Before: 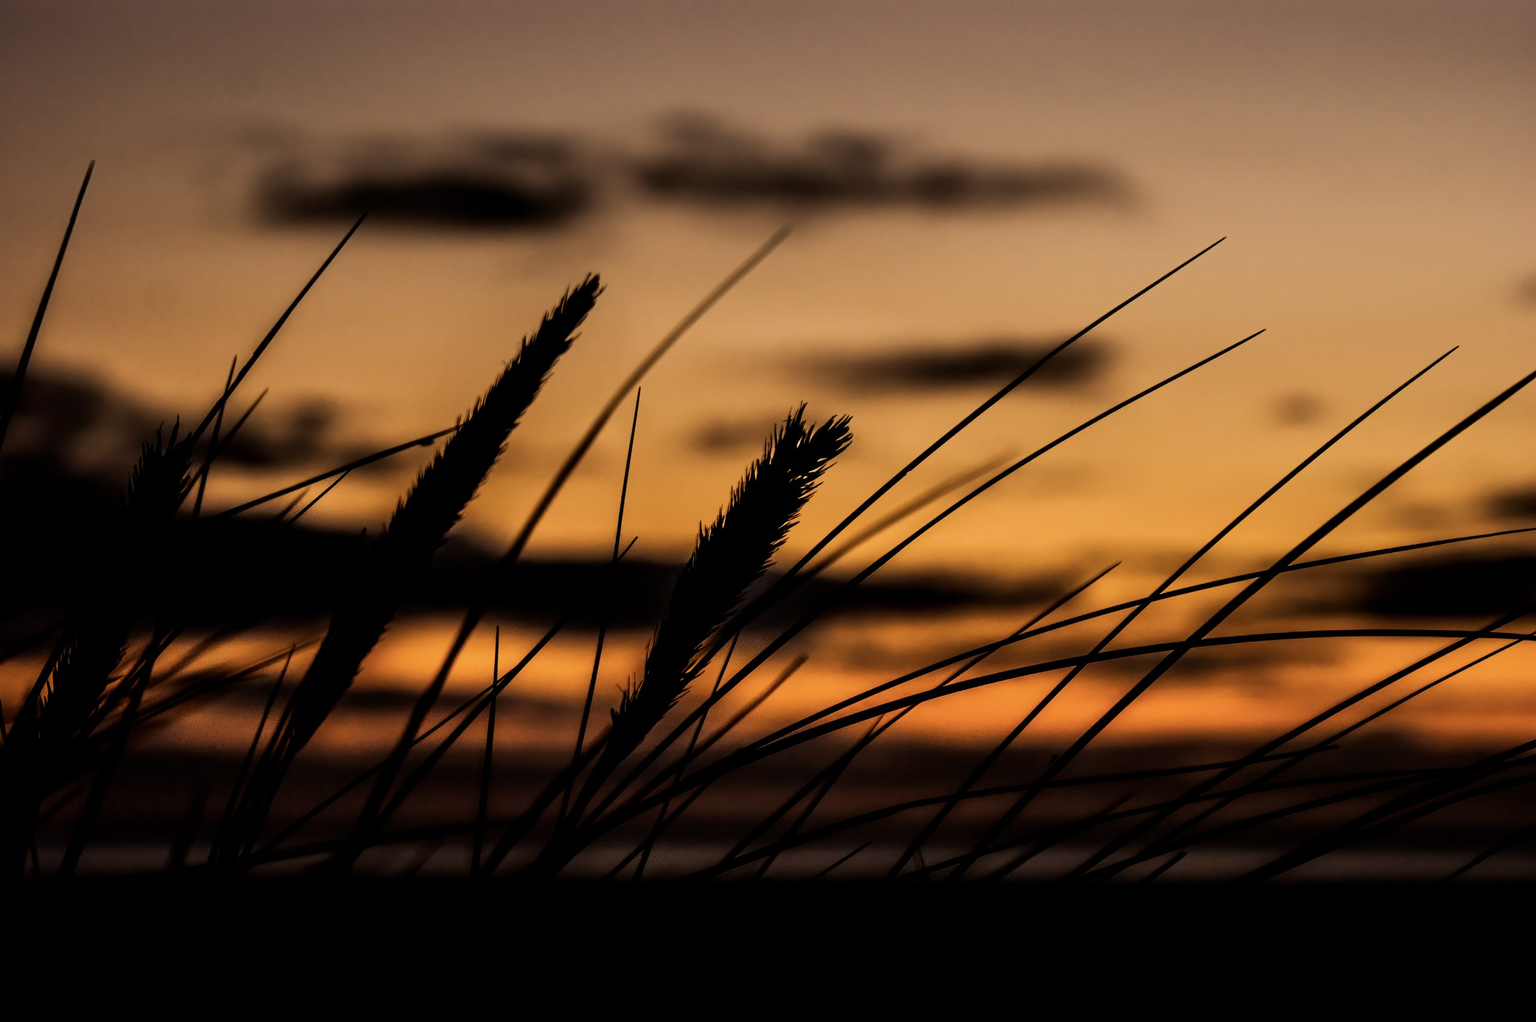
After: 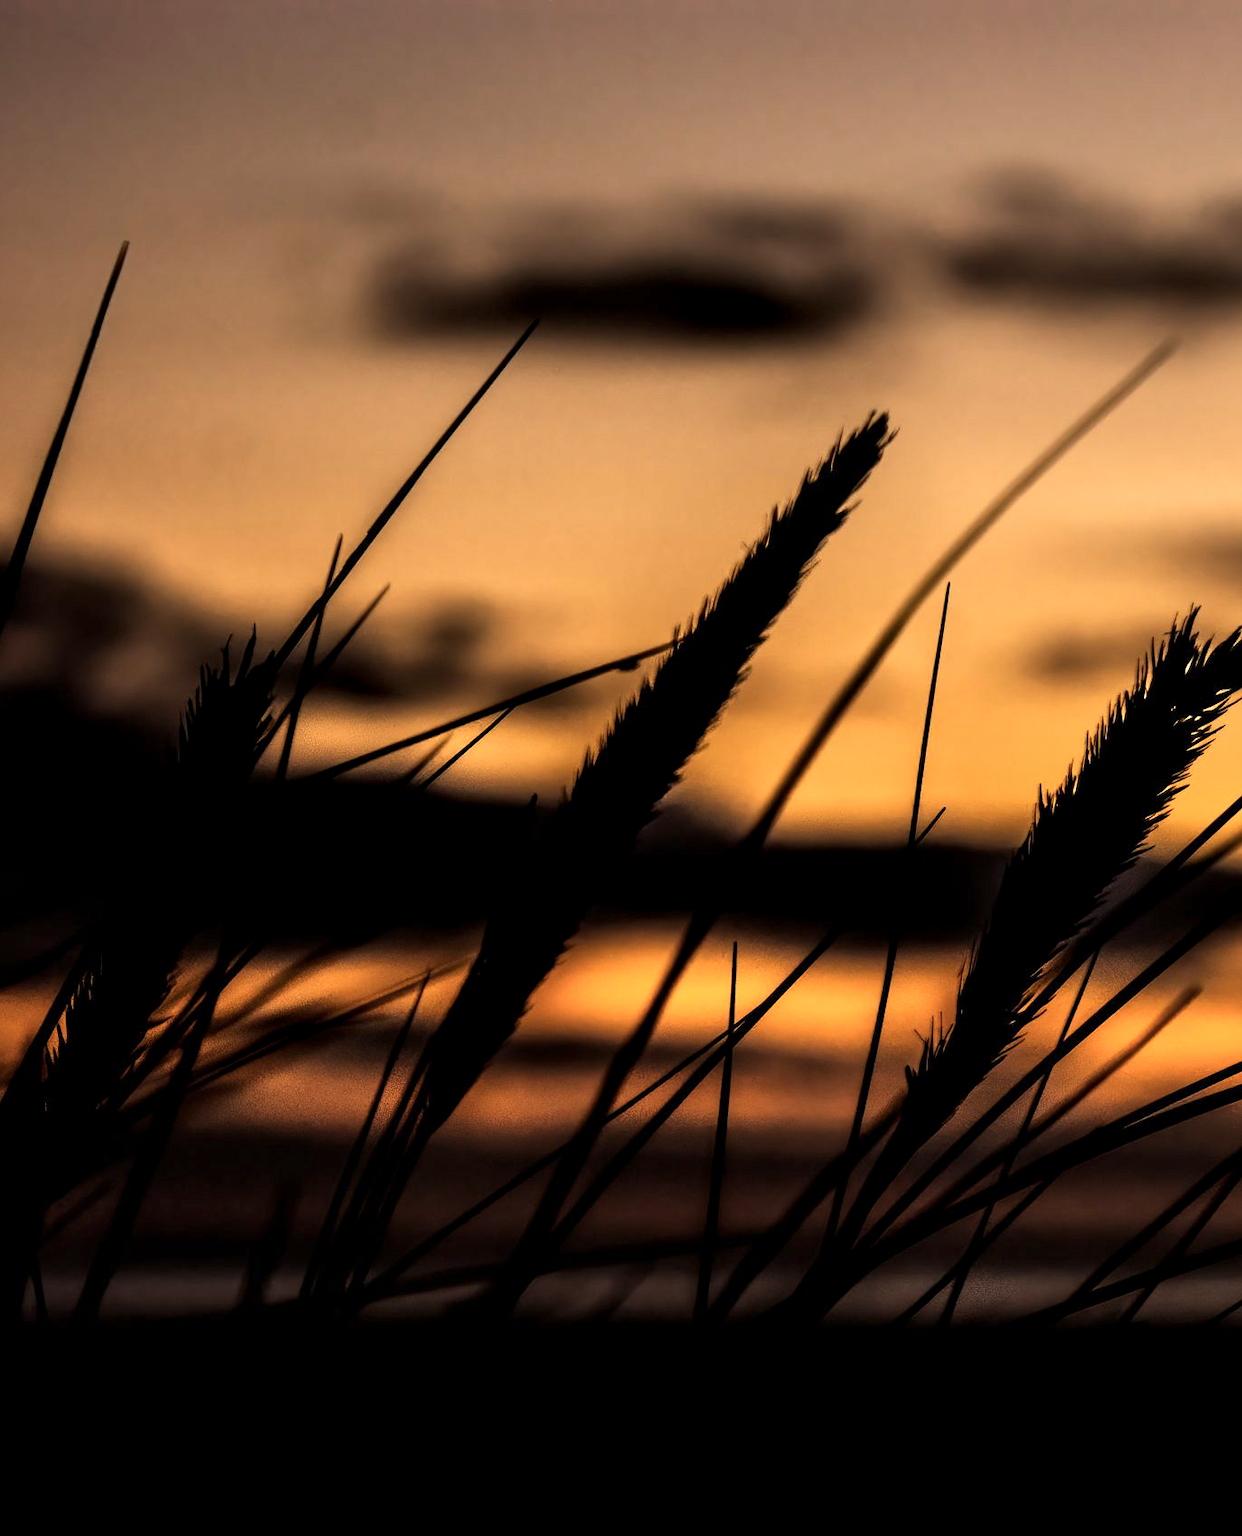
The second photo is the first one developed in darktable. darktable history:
local contrast: highlights 100%, shadows 100%, detail 120%, midtone range 0.2
exposure: black level correction 0, exposure 0.7 EV, compensate exposure bias true, compensate highlight preservation false
crop: left 0.587%, right 45.588%, bottom 0.086%
